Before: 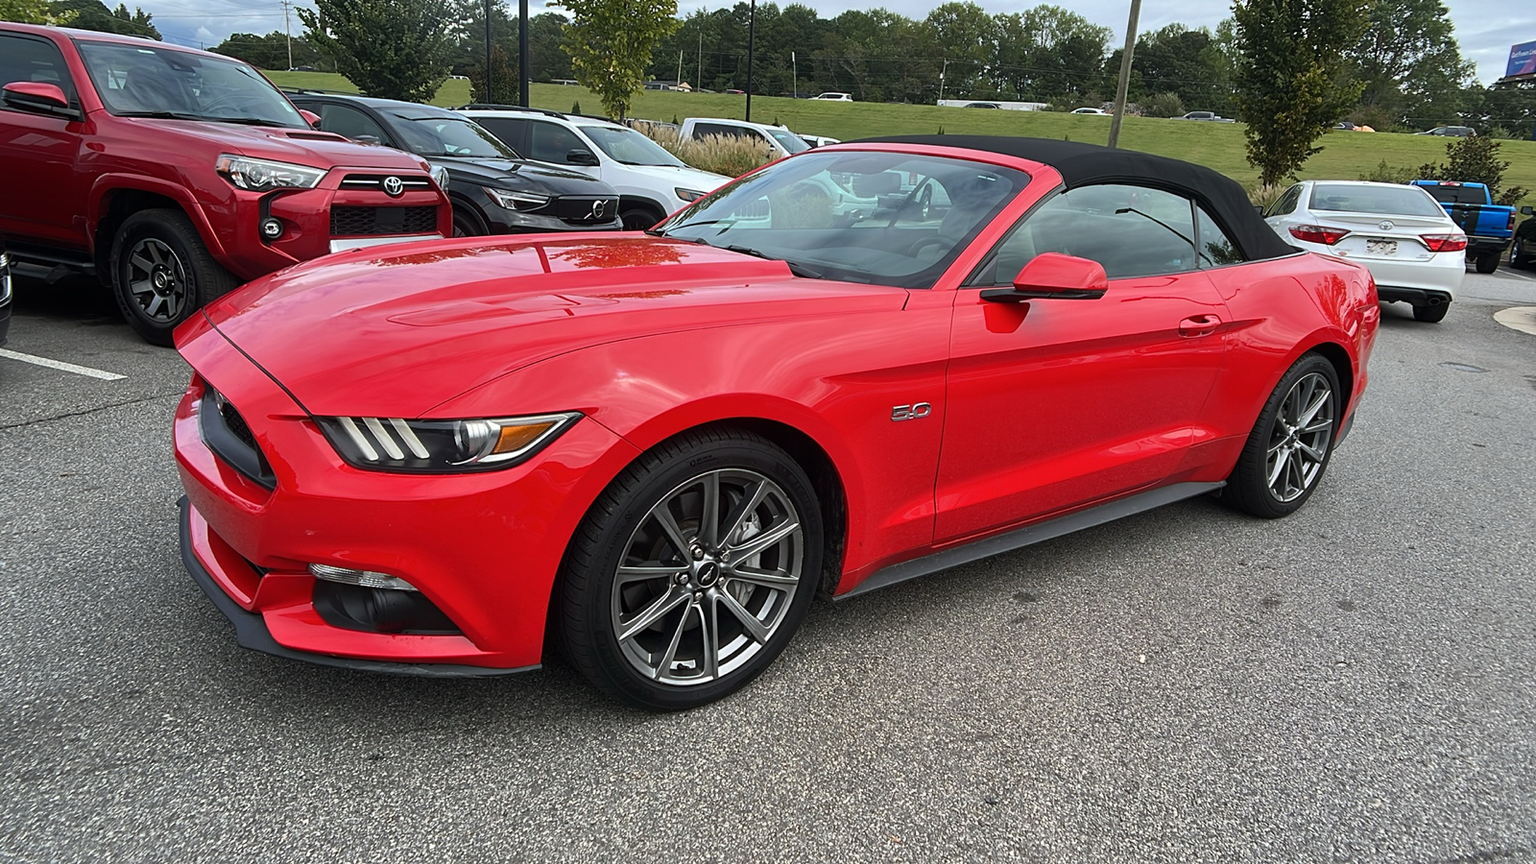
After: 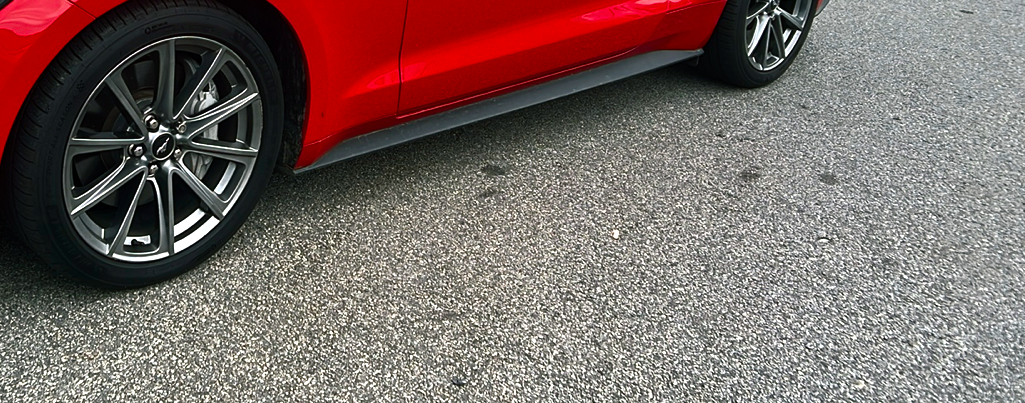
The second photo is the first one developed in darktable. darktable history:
crop and rotate: left 35.908%, top 50.283%, bottom 4.829%
color balance rgb: shadows lift › luminance -7.718%, shadows lift › chroma 2.374%, shadows lift › hue 165.54°, perceptual saturation grading › global saturation 27.598%, perceptual saturation grading › highlights -25.234%, perceptual saturation grading › shadows 25.781%, perceptual brilliance grading › global brilliance 14.558%, perceptual brilliance grading › shadows -35.654%, global vibrance 20%
